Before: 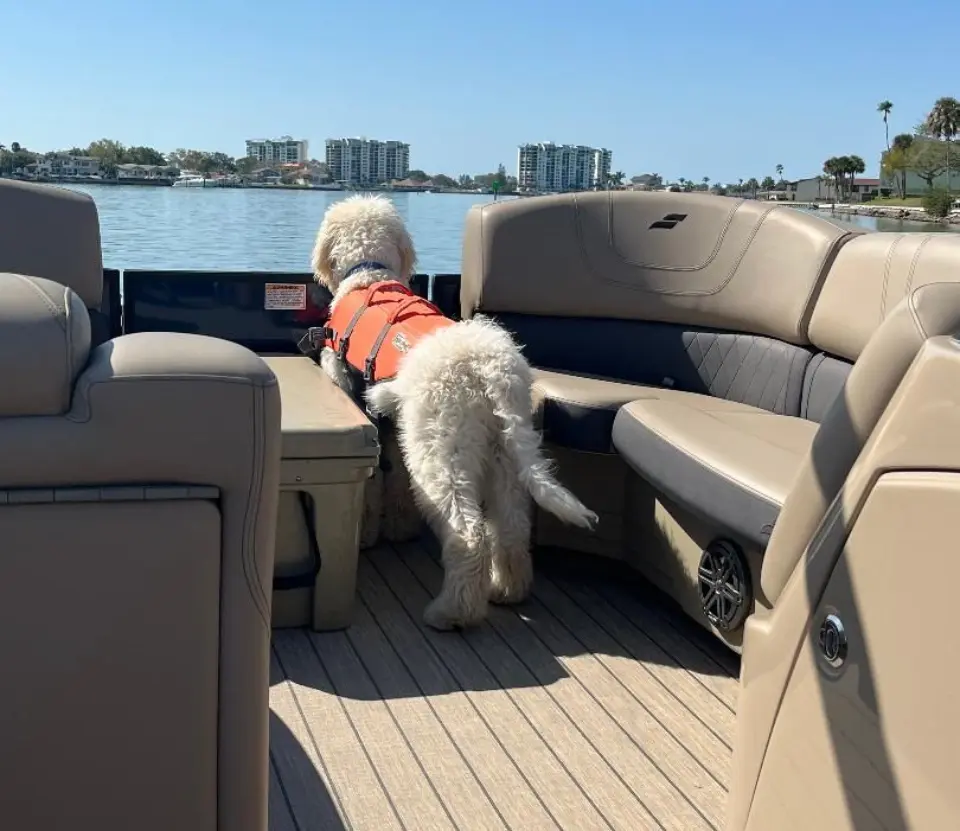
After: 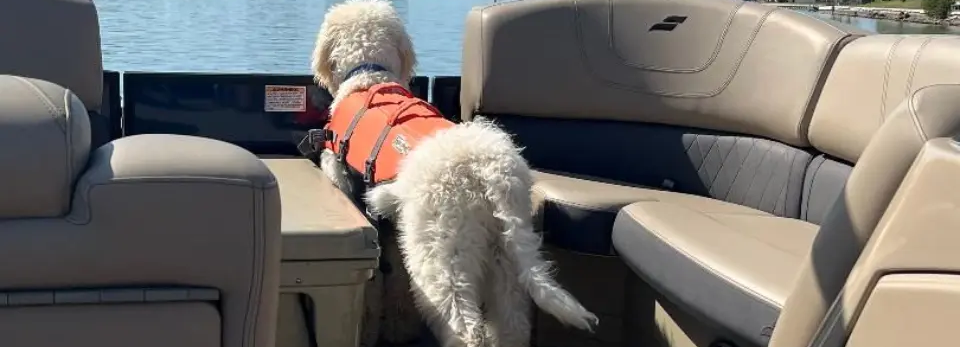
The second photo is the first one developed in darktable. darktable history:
crop and rotate: top 23.84%, bottom 34.294%
tone equalizer: on, module defaults
